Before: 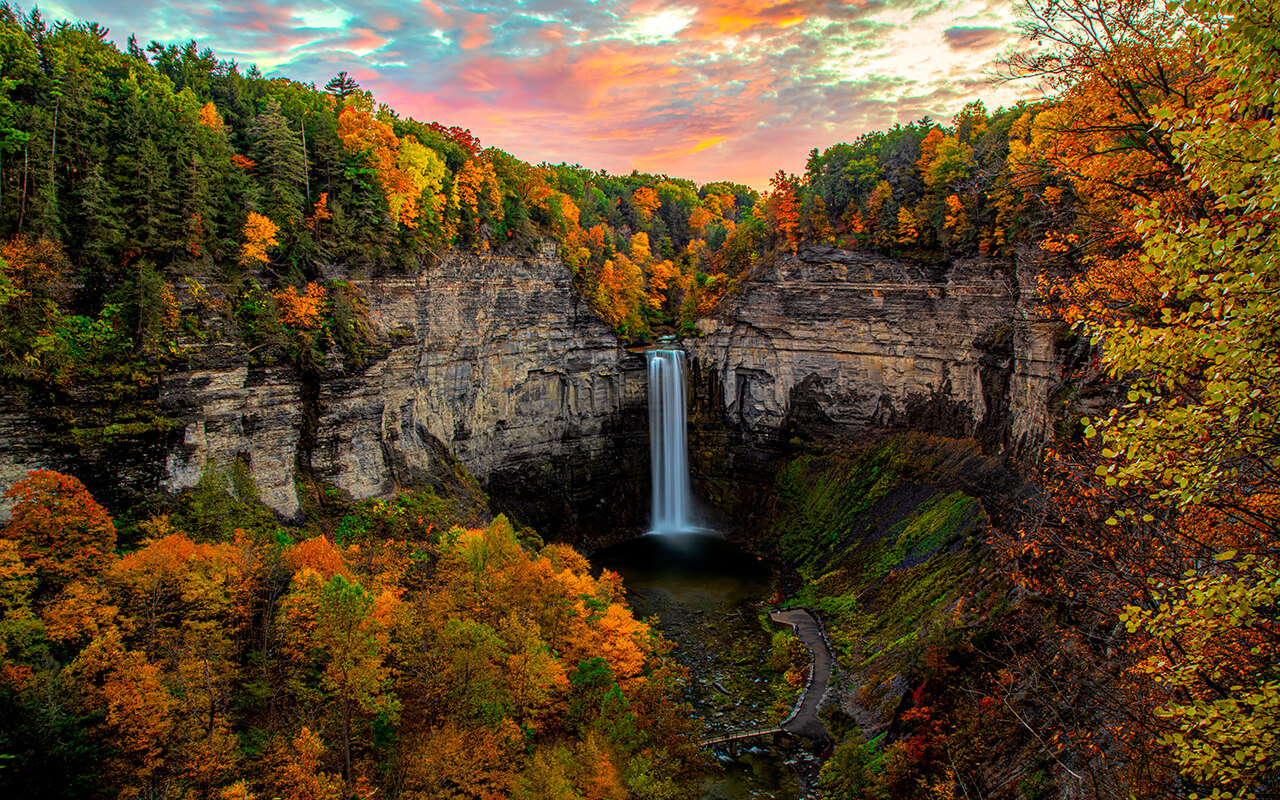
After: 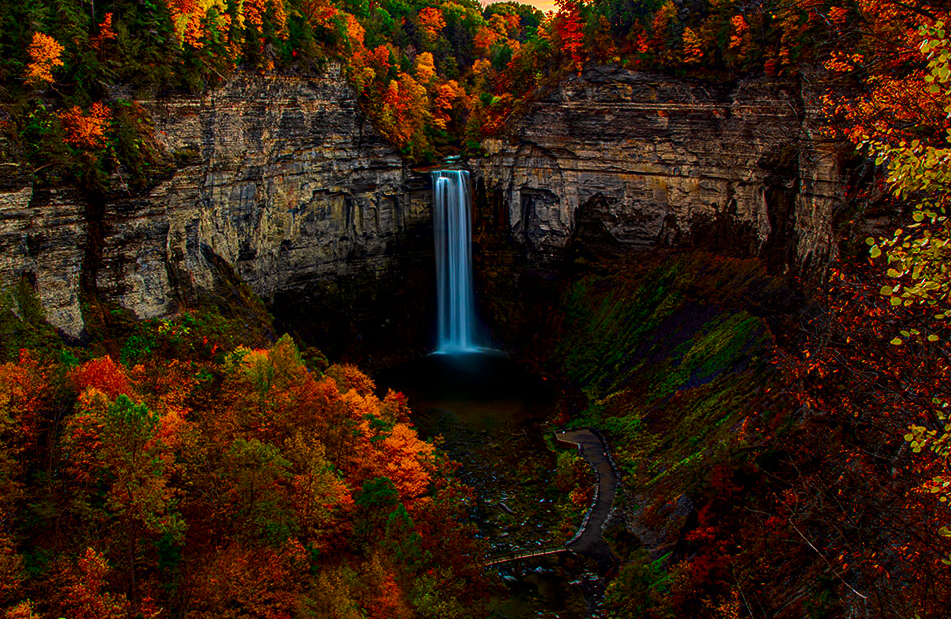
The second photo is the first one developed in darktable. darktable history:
exposure: exposure 0.086 EV, compensate highlight preservation false
crop: left 16.866%, top 22.56%, right 8.812%
contrast brightness saturation: contrast 0.102, brightness -0.276, saturation 0.139
tone equalizer: edges refinement/feathering 500, mask exposure compensation -1.57 EV, preserve details no
haze removal: strength 0.417, compatibility mode true, adaptive false
